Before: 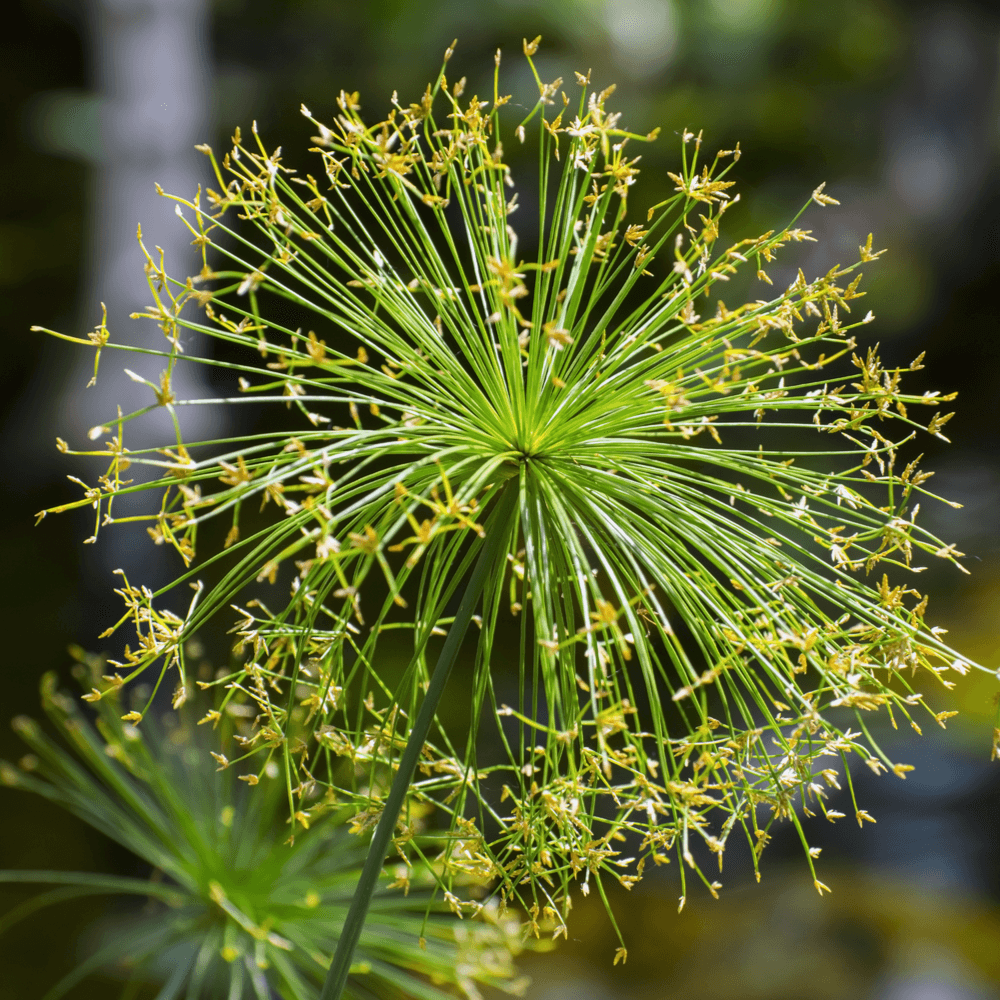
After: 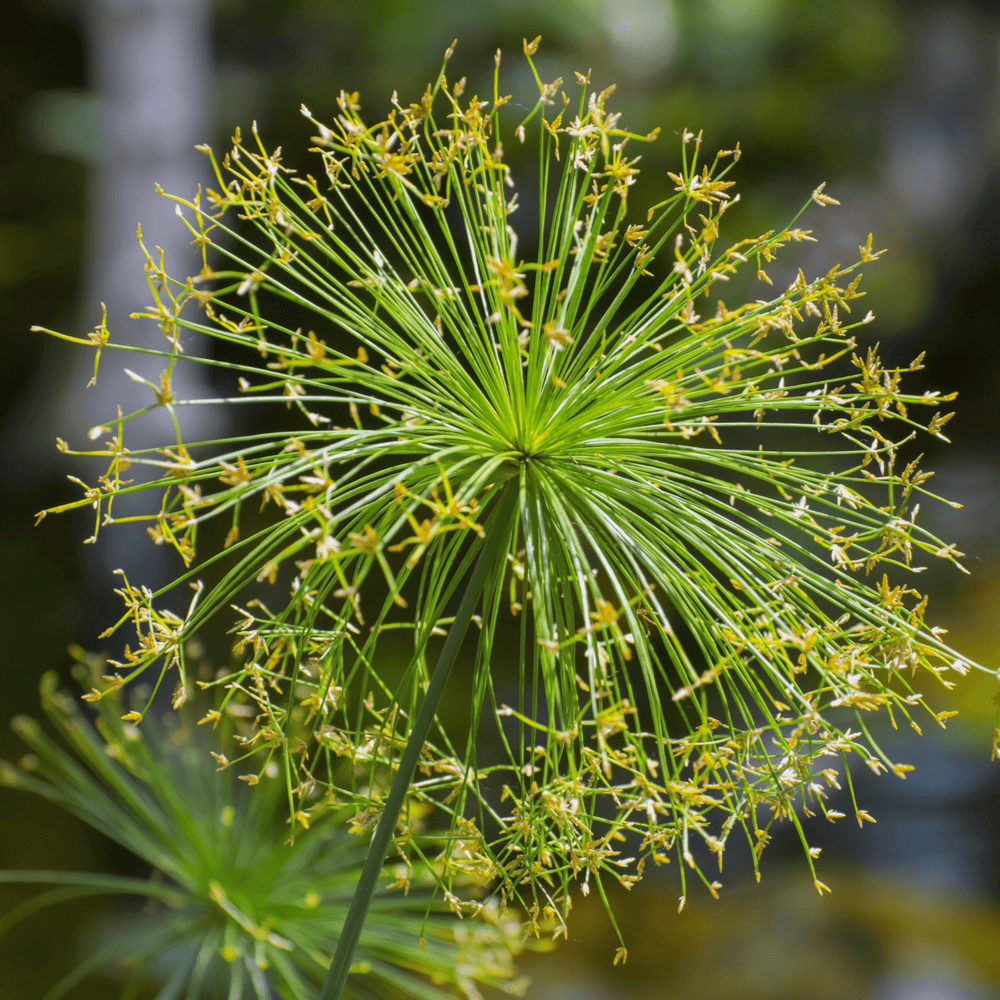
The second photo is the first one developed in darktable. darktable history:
shadows and highlights: on, module defaults
base curve: curves: ch0 [(0, 0) (0.472, 0.455) (1, 1)], preserve colors none
